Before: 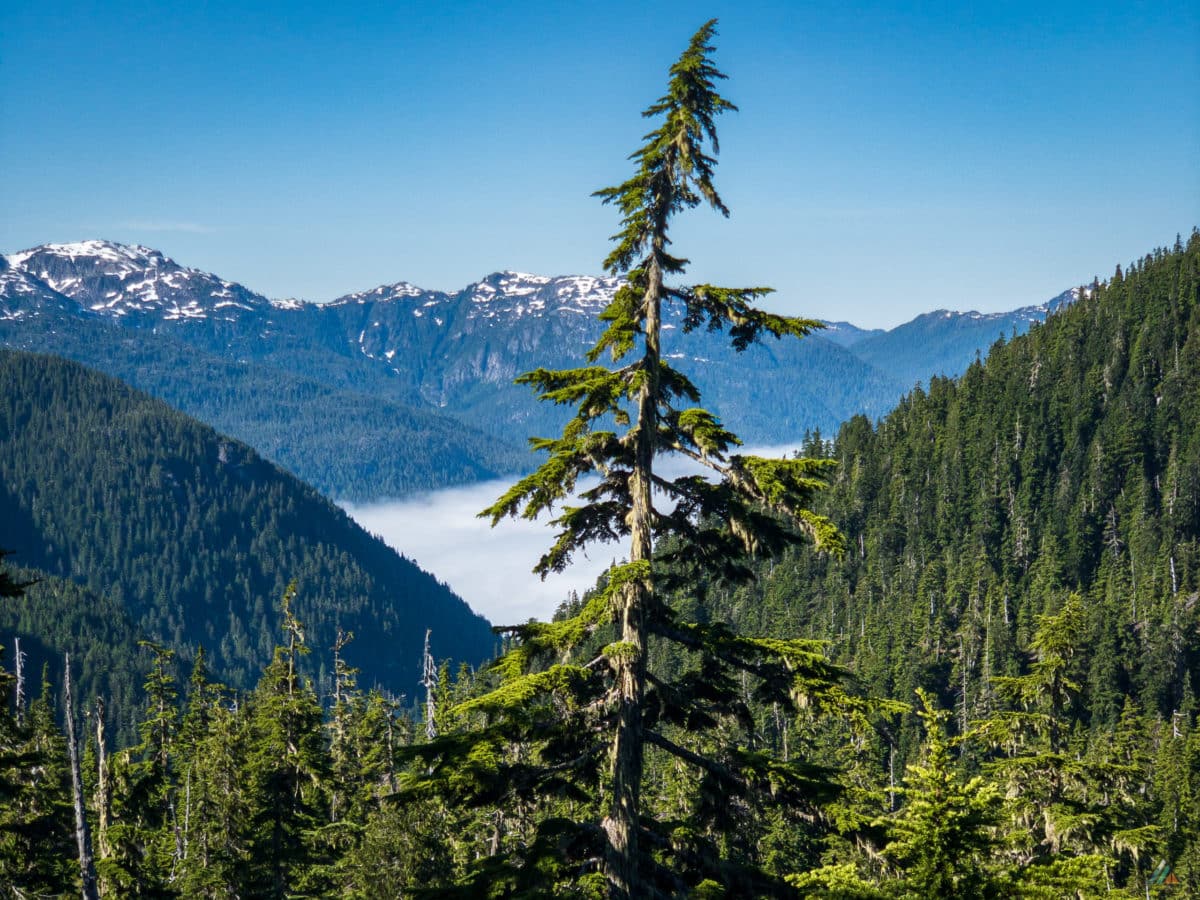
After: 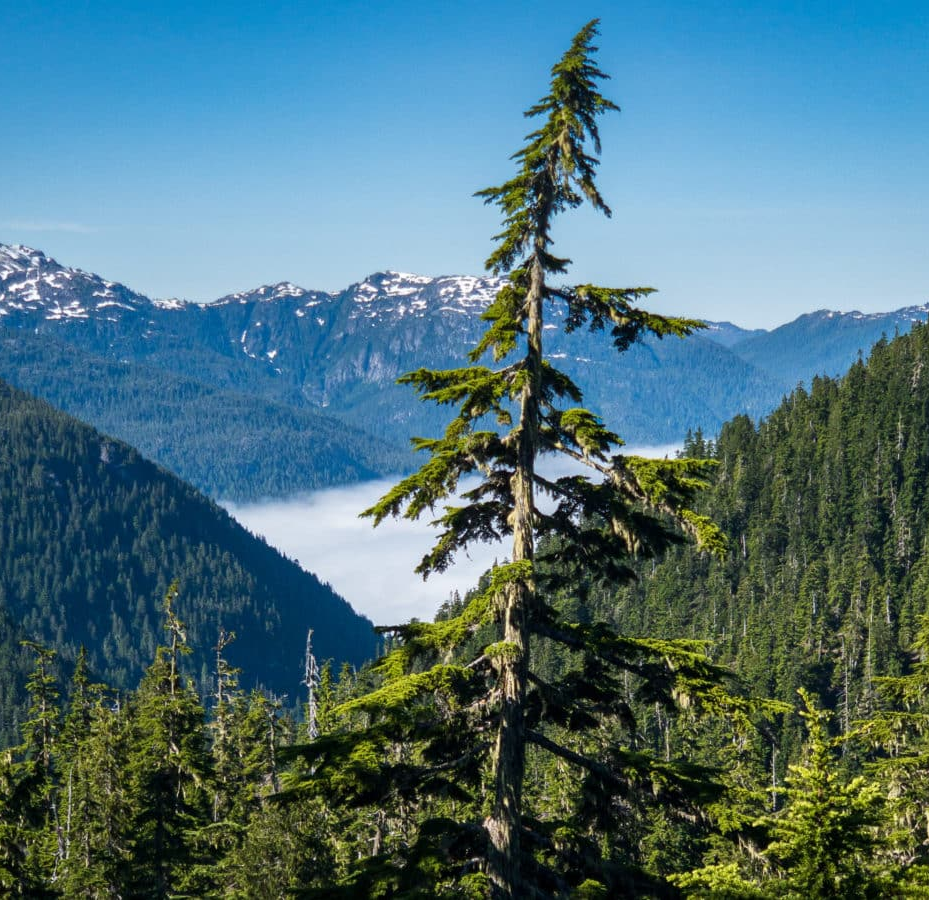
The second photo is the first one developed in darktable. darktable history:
crop: left 9.853%, right 12.687%
